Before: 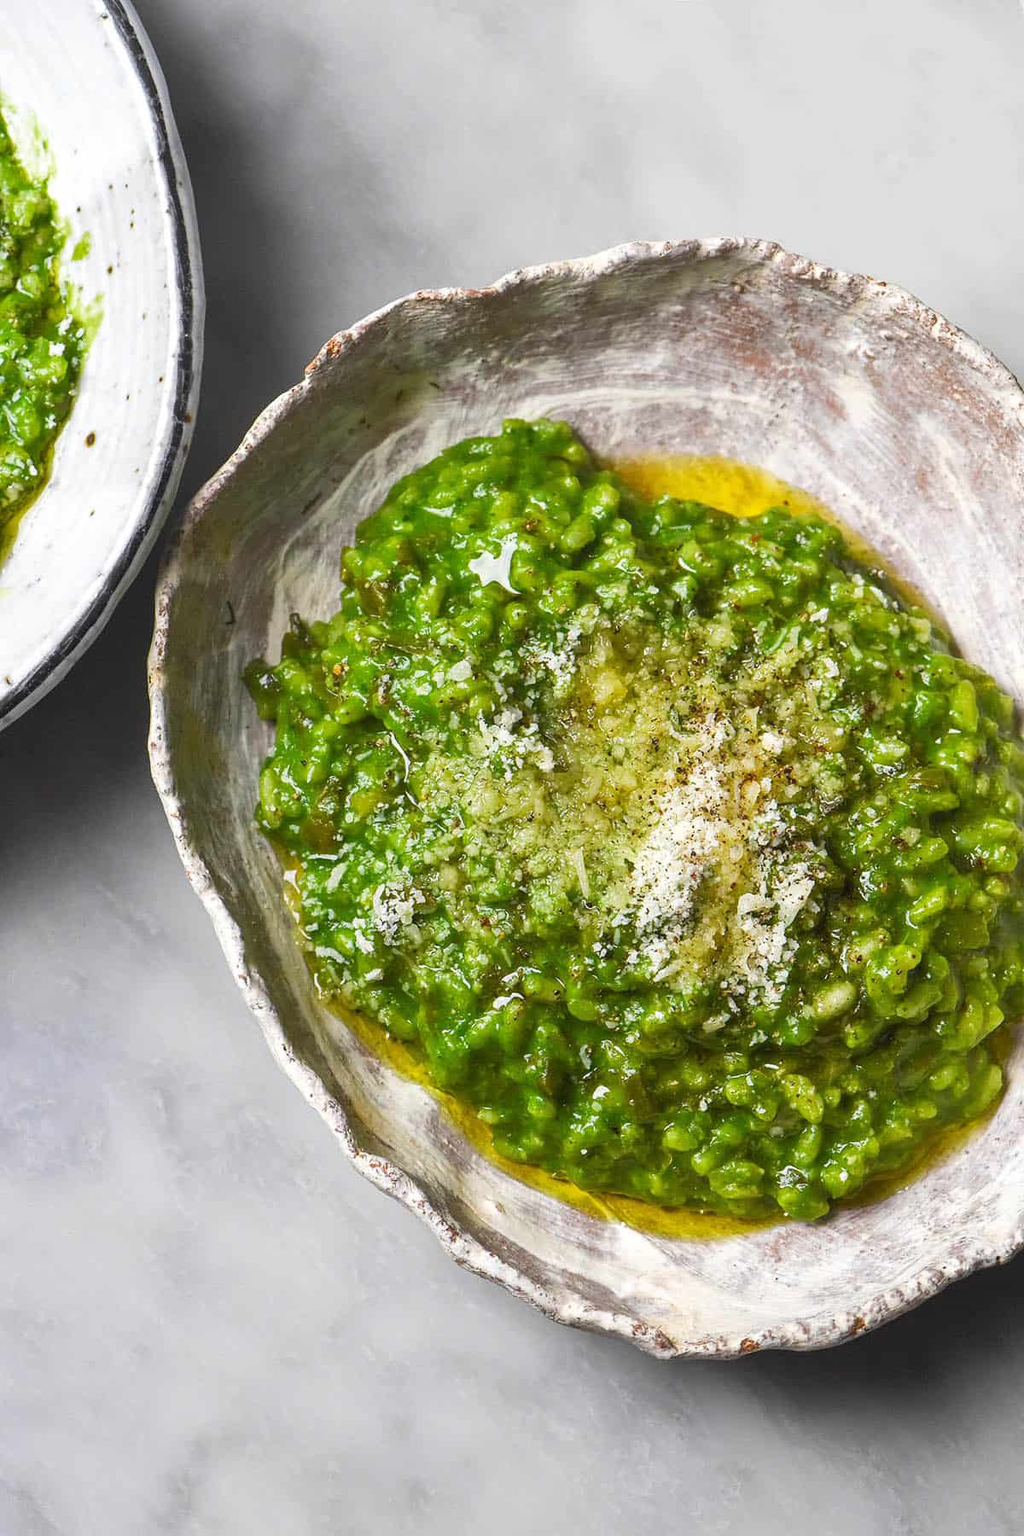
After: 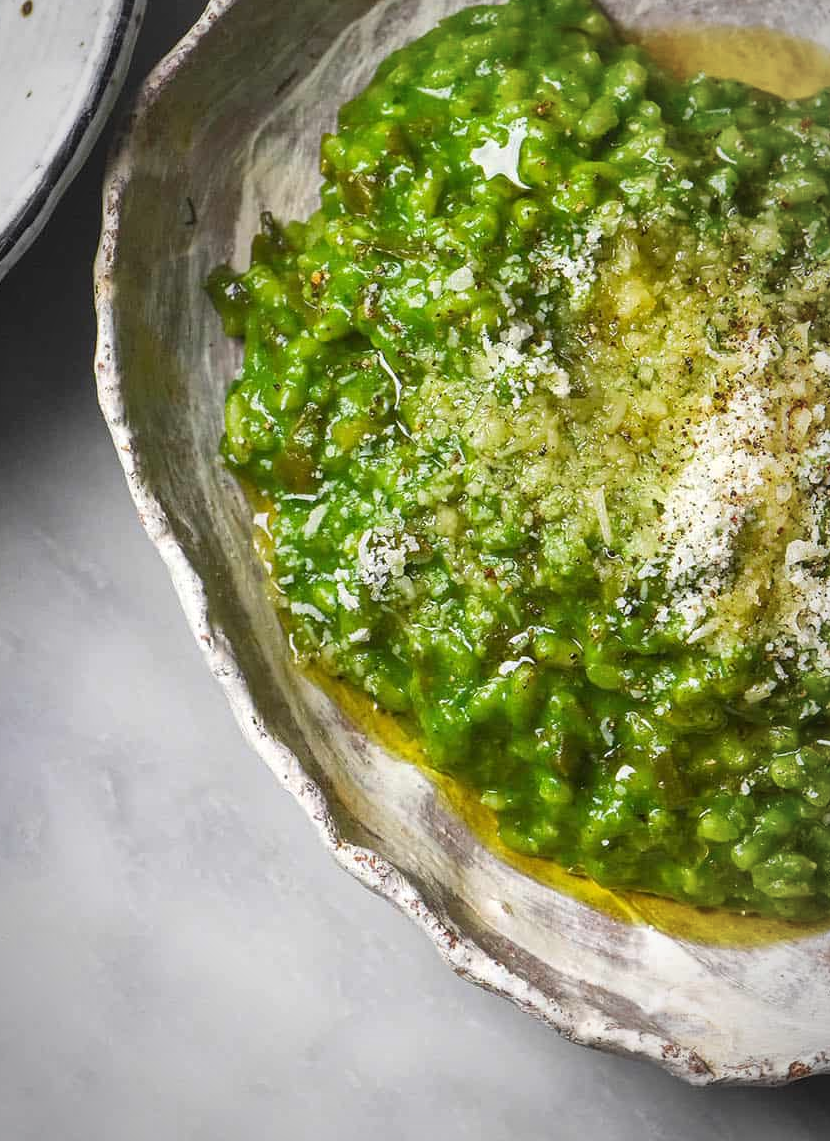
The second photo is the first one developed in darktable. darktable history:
crop: left 6.666%, top 28.174%, right 24.088%, bottom 8.419%
vignetting: brightness -0.411, saturation -0.293, automatic ratio true
